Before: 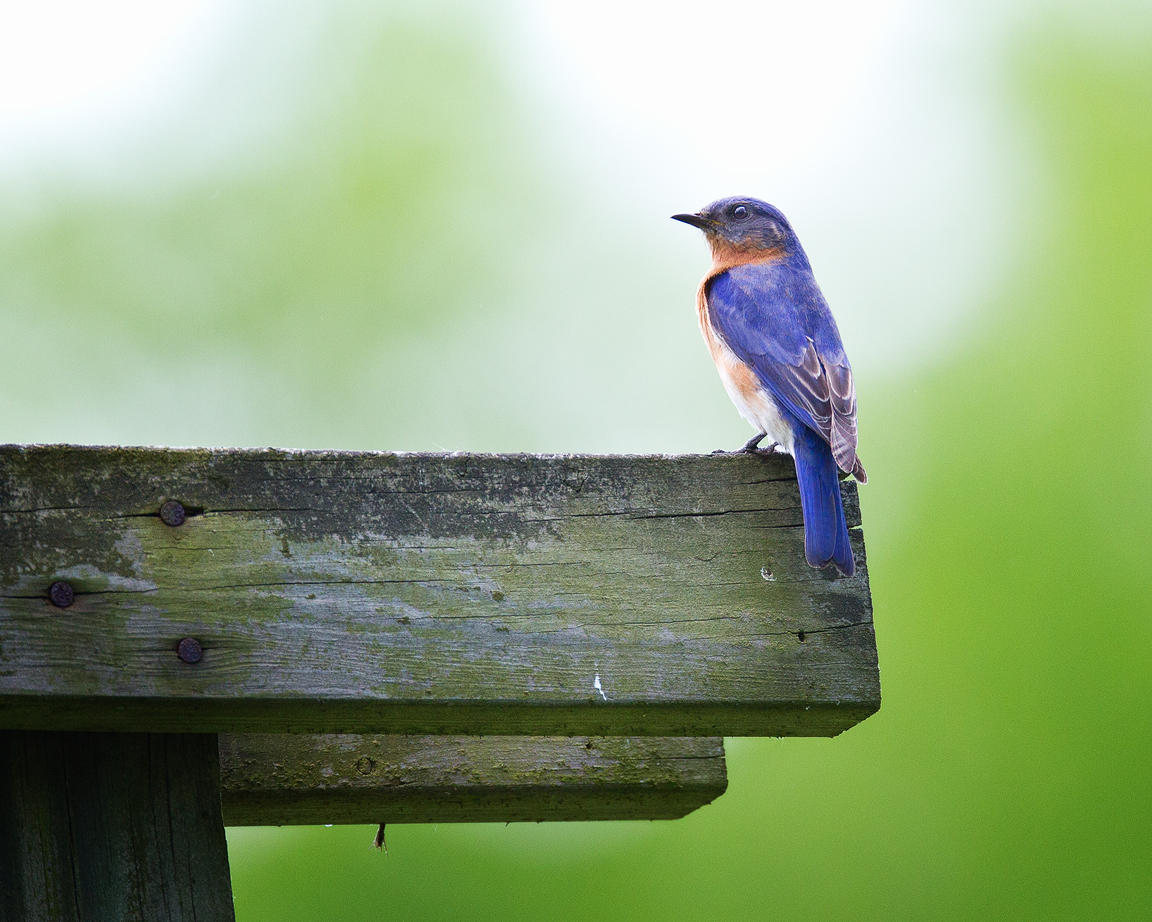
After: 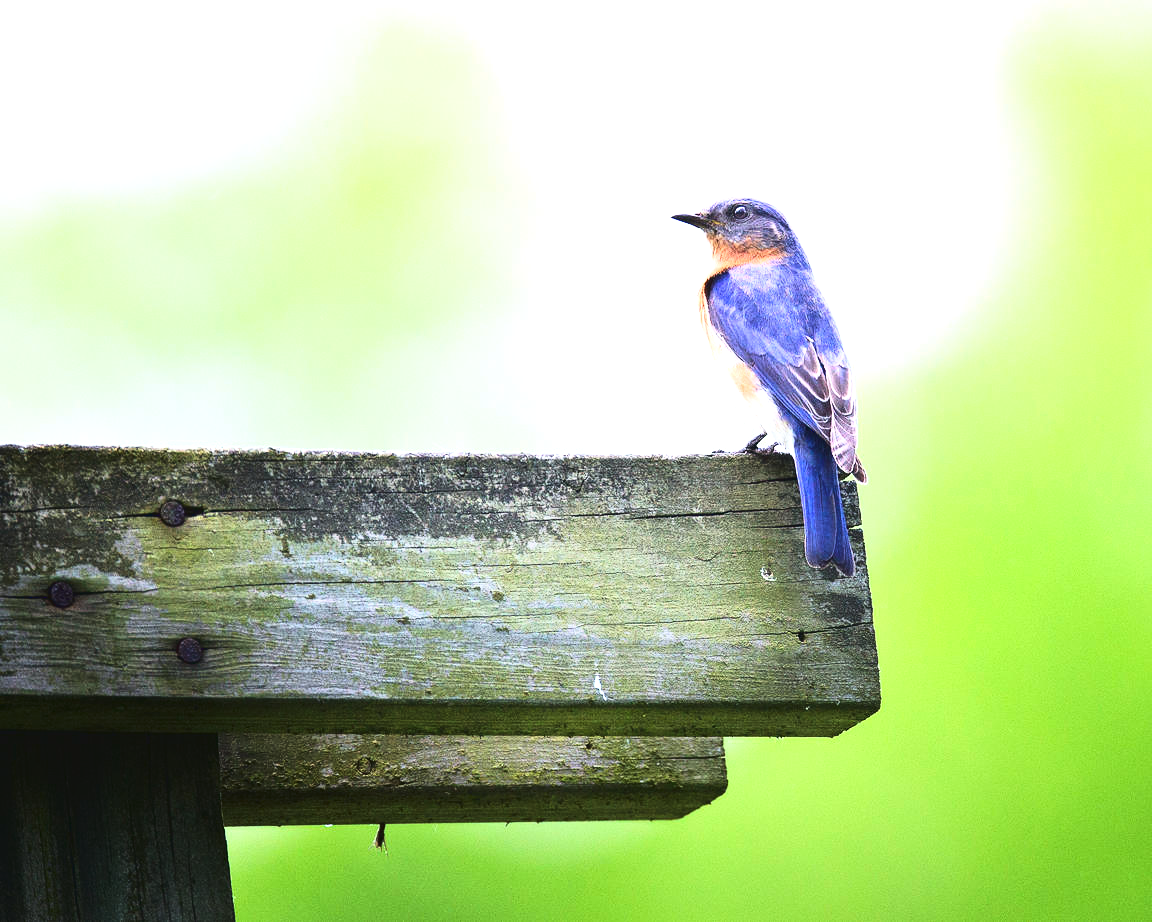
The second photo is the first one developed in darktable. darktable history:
tone curve: curves: ch0 [(0, 0) (0.003, 0.047) (0.011, 0.047) (0.025, 0.049) (0.044, 0.051) (0.069, 0.055) (0.1, 0.066) (0.136, 0.089) (0.177, 0.12) (0.224, 0.155) (0.277, 0.205) (0.335, 0.281) (0.399, 0.37) (0.468, 0.47) (0.543, 0.574) (0.623, 0.687) (0.709, 0.801) (0.801, 0.89) (0.898, 0.963) (1, 1)], color space Lab, linked channels, preserve colors none
exposure: black level correction 0, exposure 0.892 EV, compensate highlight preservation false
color zones: curves: ch1 [(0, 0.513) (0.143, 0.524) (0.286, 0.511) (0.429, 0.506) (0.571, 0.503) (0.714, 0.503) (0.857, 0.508) (1, 0.513)]
